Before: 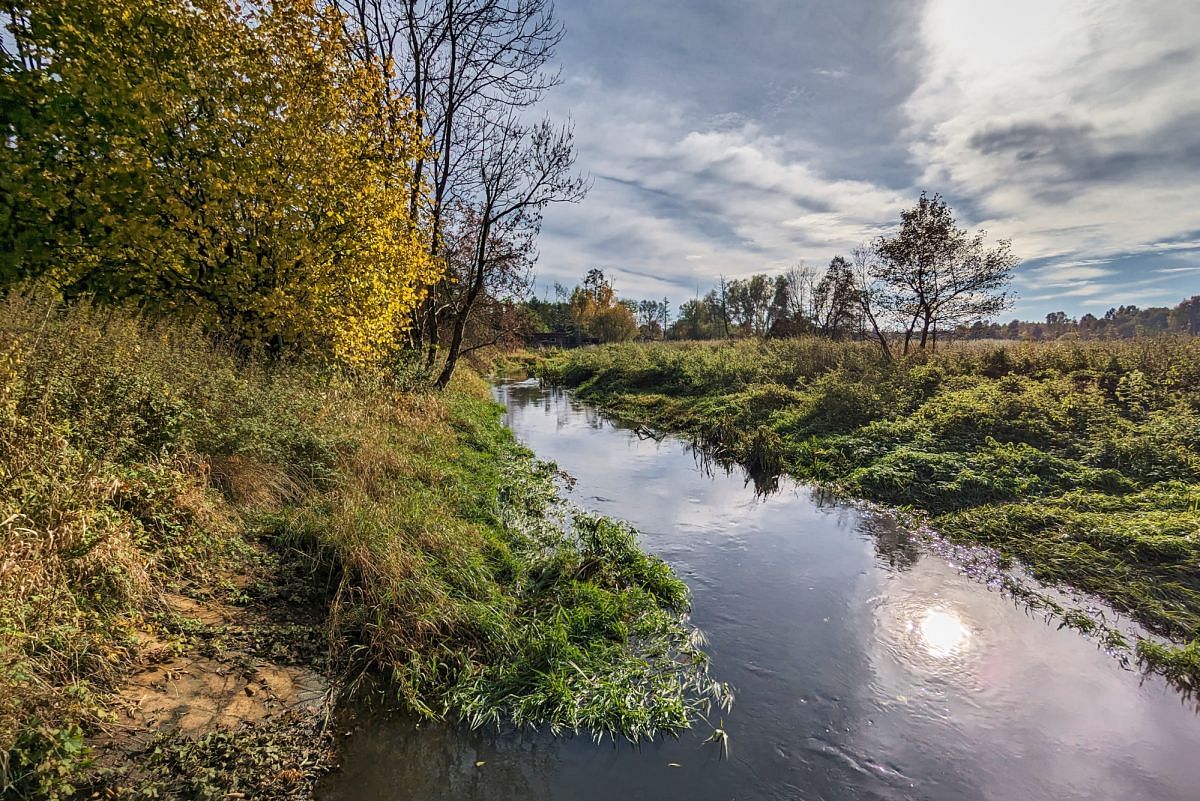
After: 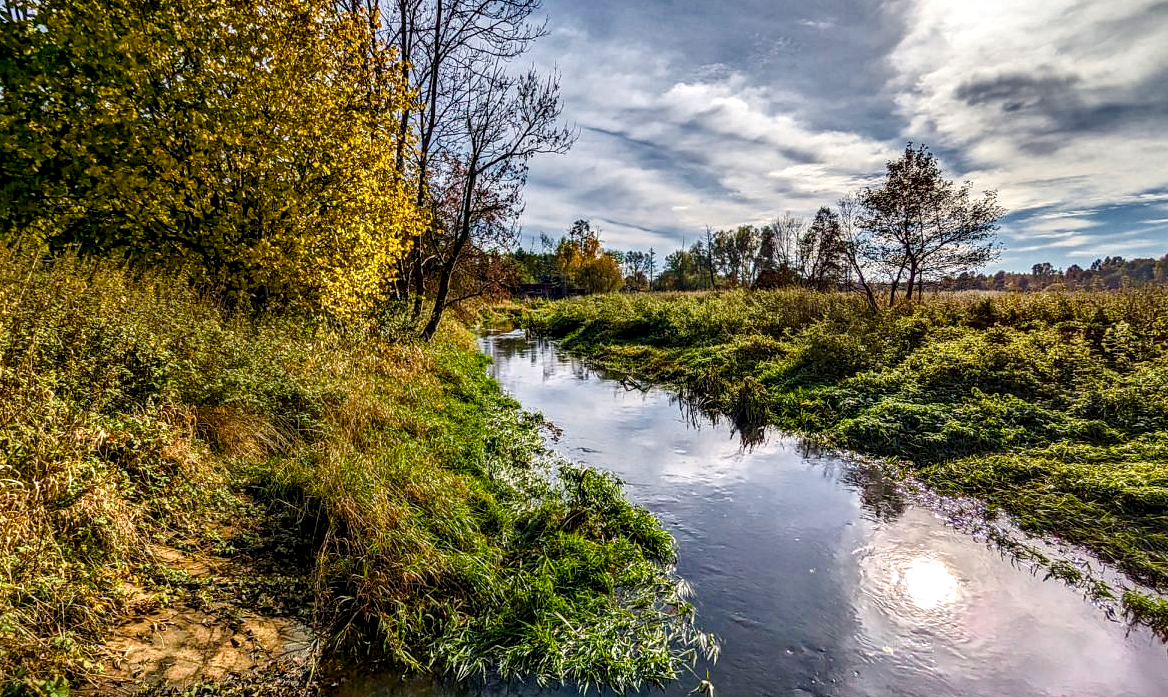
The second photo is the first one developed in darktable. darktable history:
crop: left 1.203%, top 6.196%, right 1.406%, bottom 6.67%
local contrast: highlights 60%, shadows 63%, detail 160%
color balance rgb: linear chroma grading › global chroma 0.767%, perceptual saturation grading › global saturation 20%, perceptual saturation grading › highlights -25.855%, perceptual saturation grading › shadows 49.265%, global vibrance 25.479%
